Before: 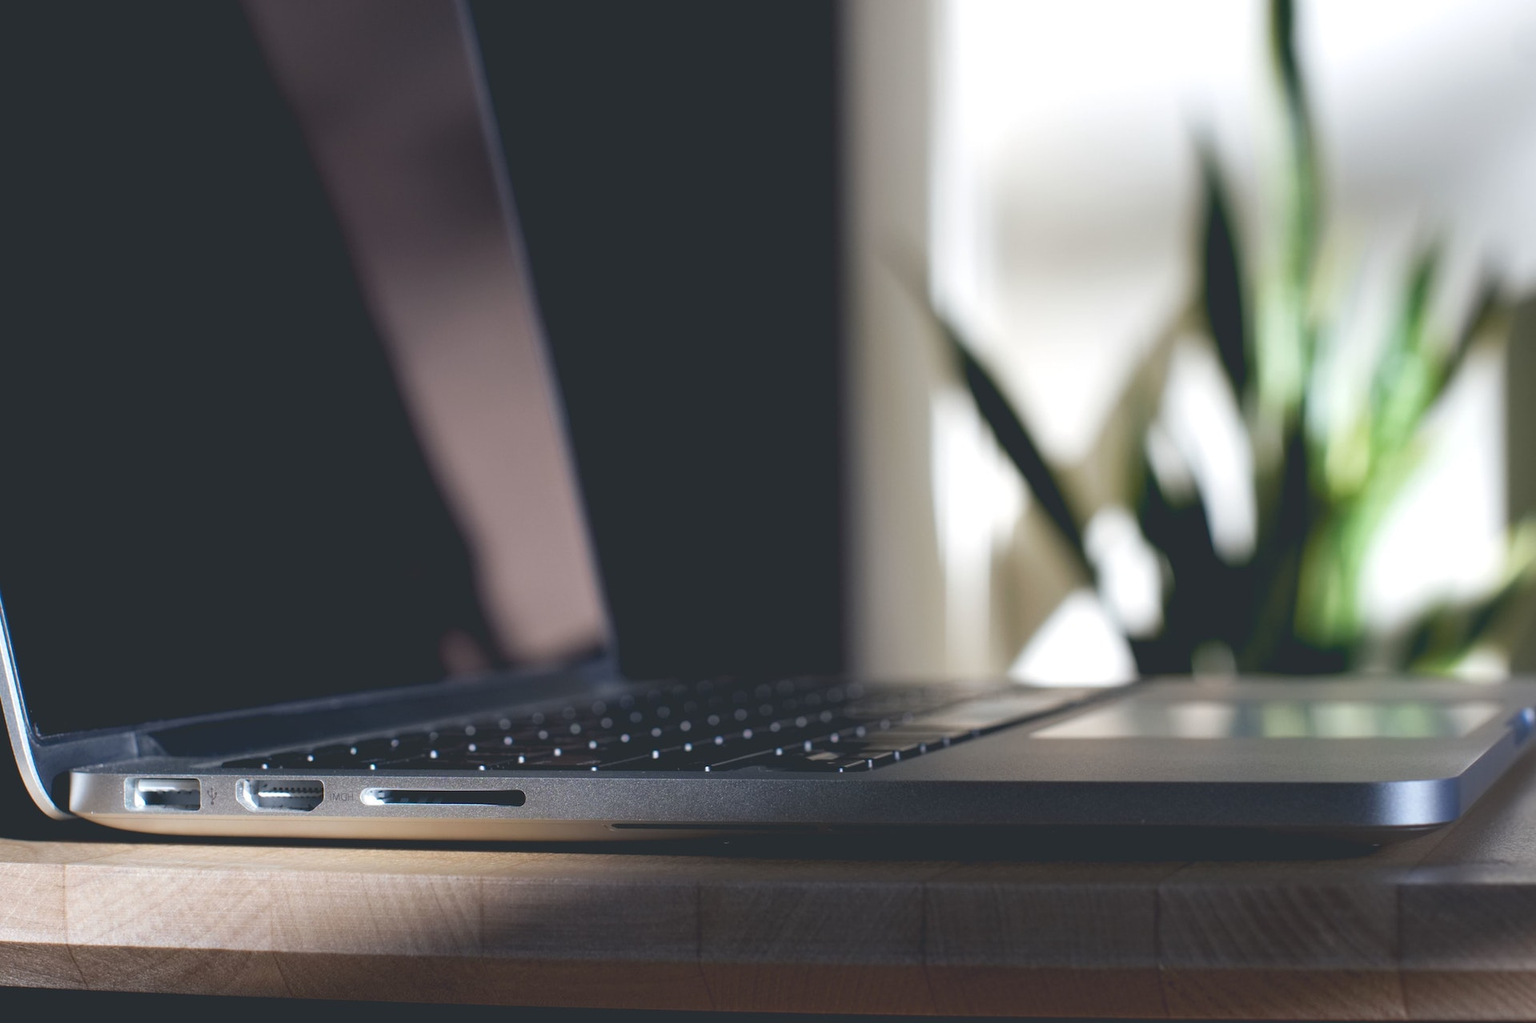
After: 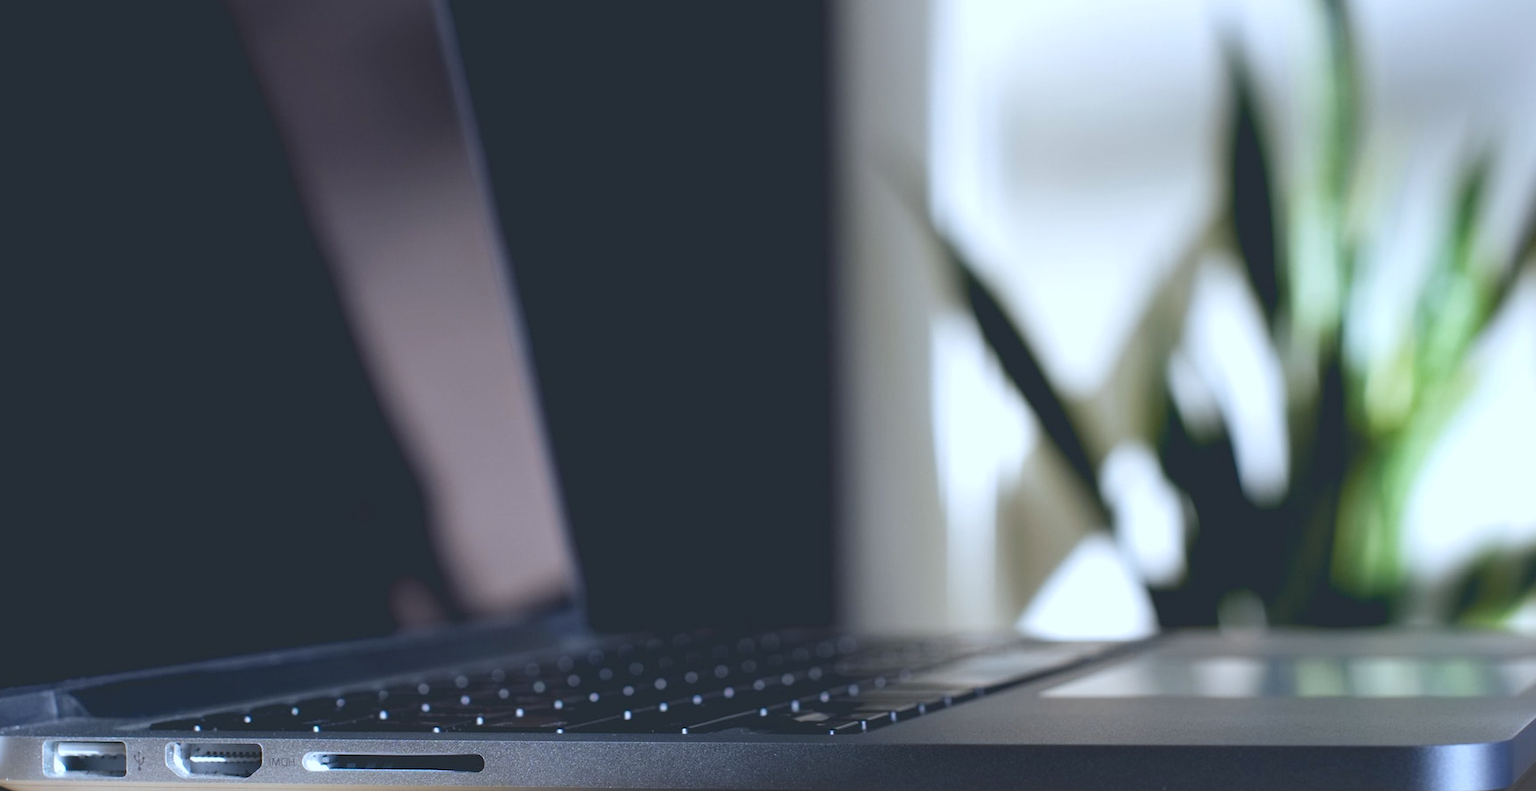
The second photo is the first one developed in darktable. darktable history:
white balance: red 0.924, blue 1.095
crop: left 5.596%, top 10.314%, right 3.534%, bottom 19.395%
